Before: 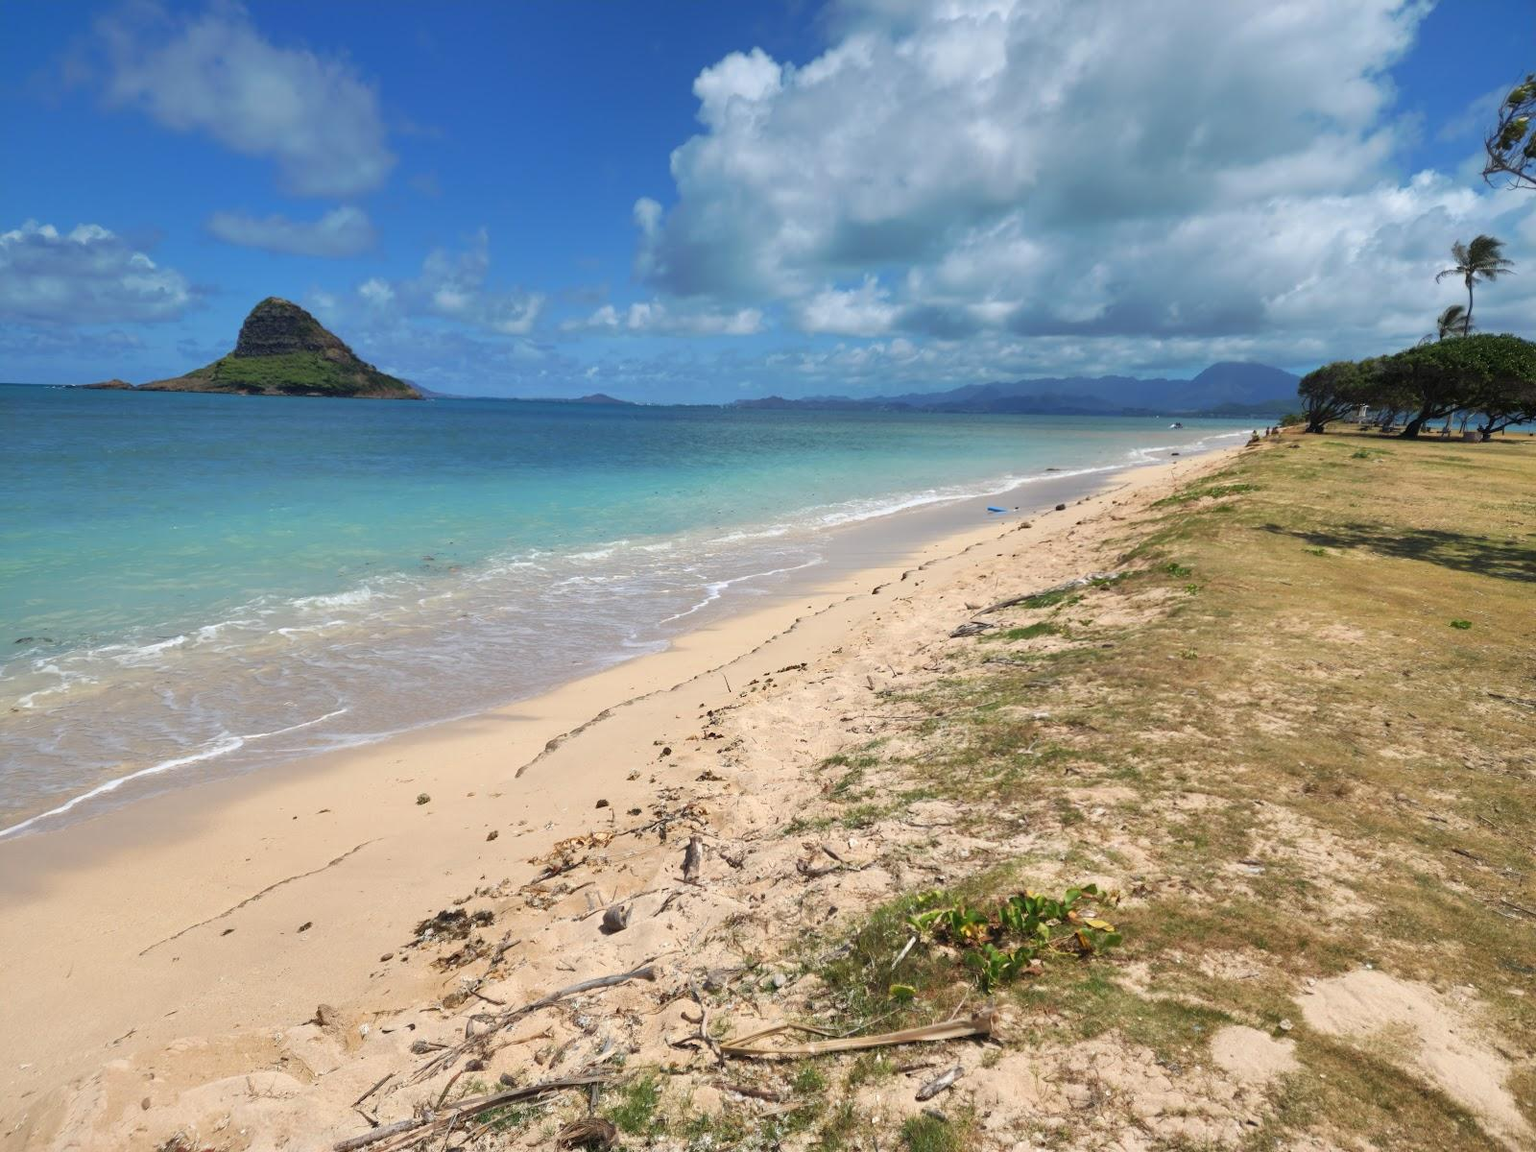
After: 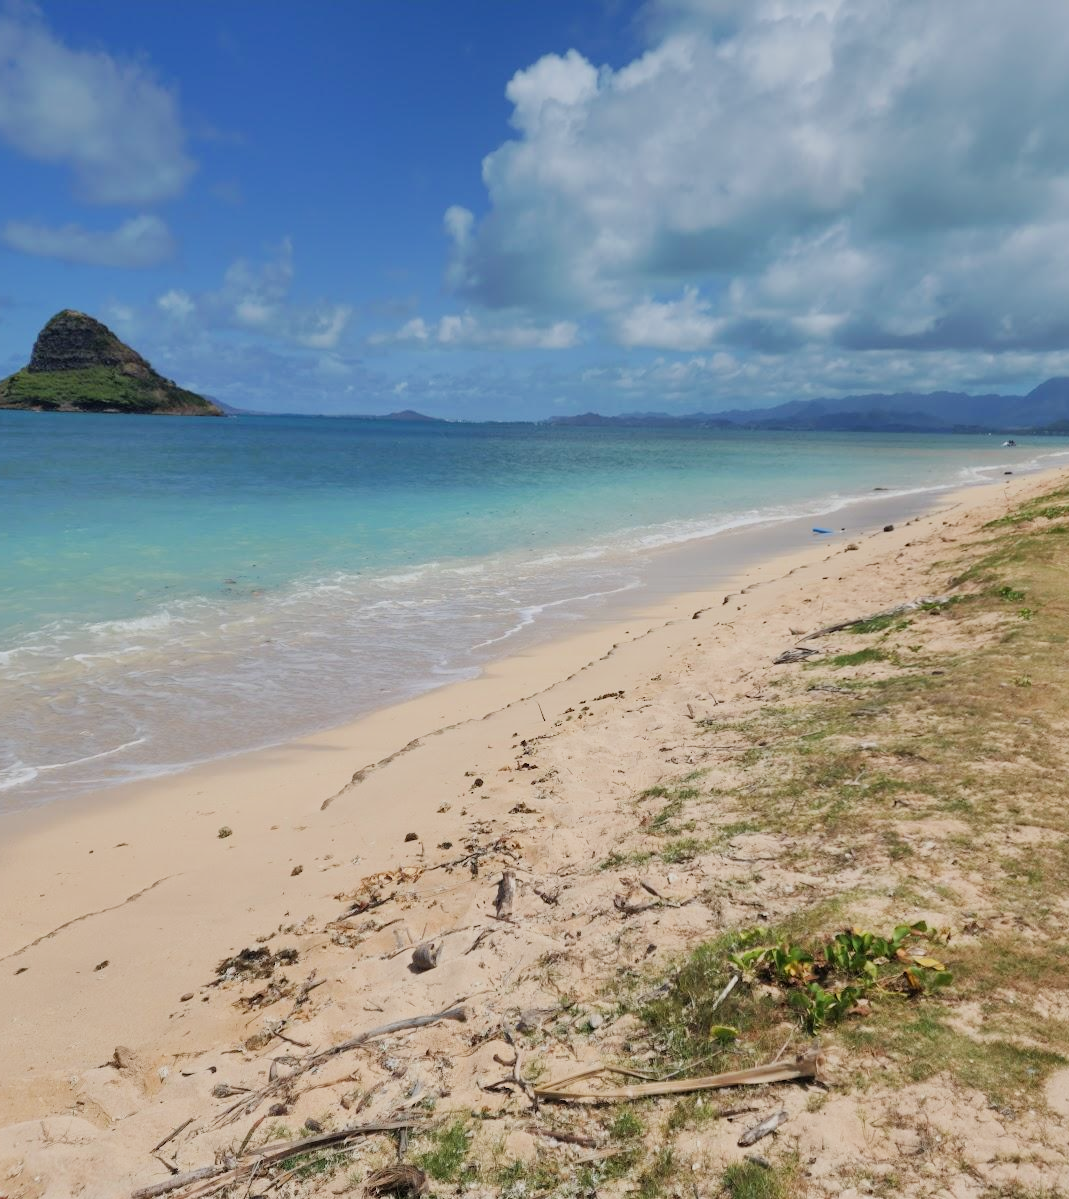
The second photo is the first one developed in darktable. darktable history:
filmic rgb: black relative exposure -16 EV, white relative exposure 6.18 EV, threshold 3.04 EV, hardness 5.23, enable highlight reconstruction true
crop and rotate: left 13.621%, right 19.521%
shadows and highlights: shadows -8.87, white point adjustment 1.49, highlights 10.6
